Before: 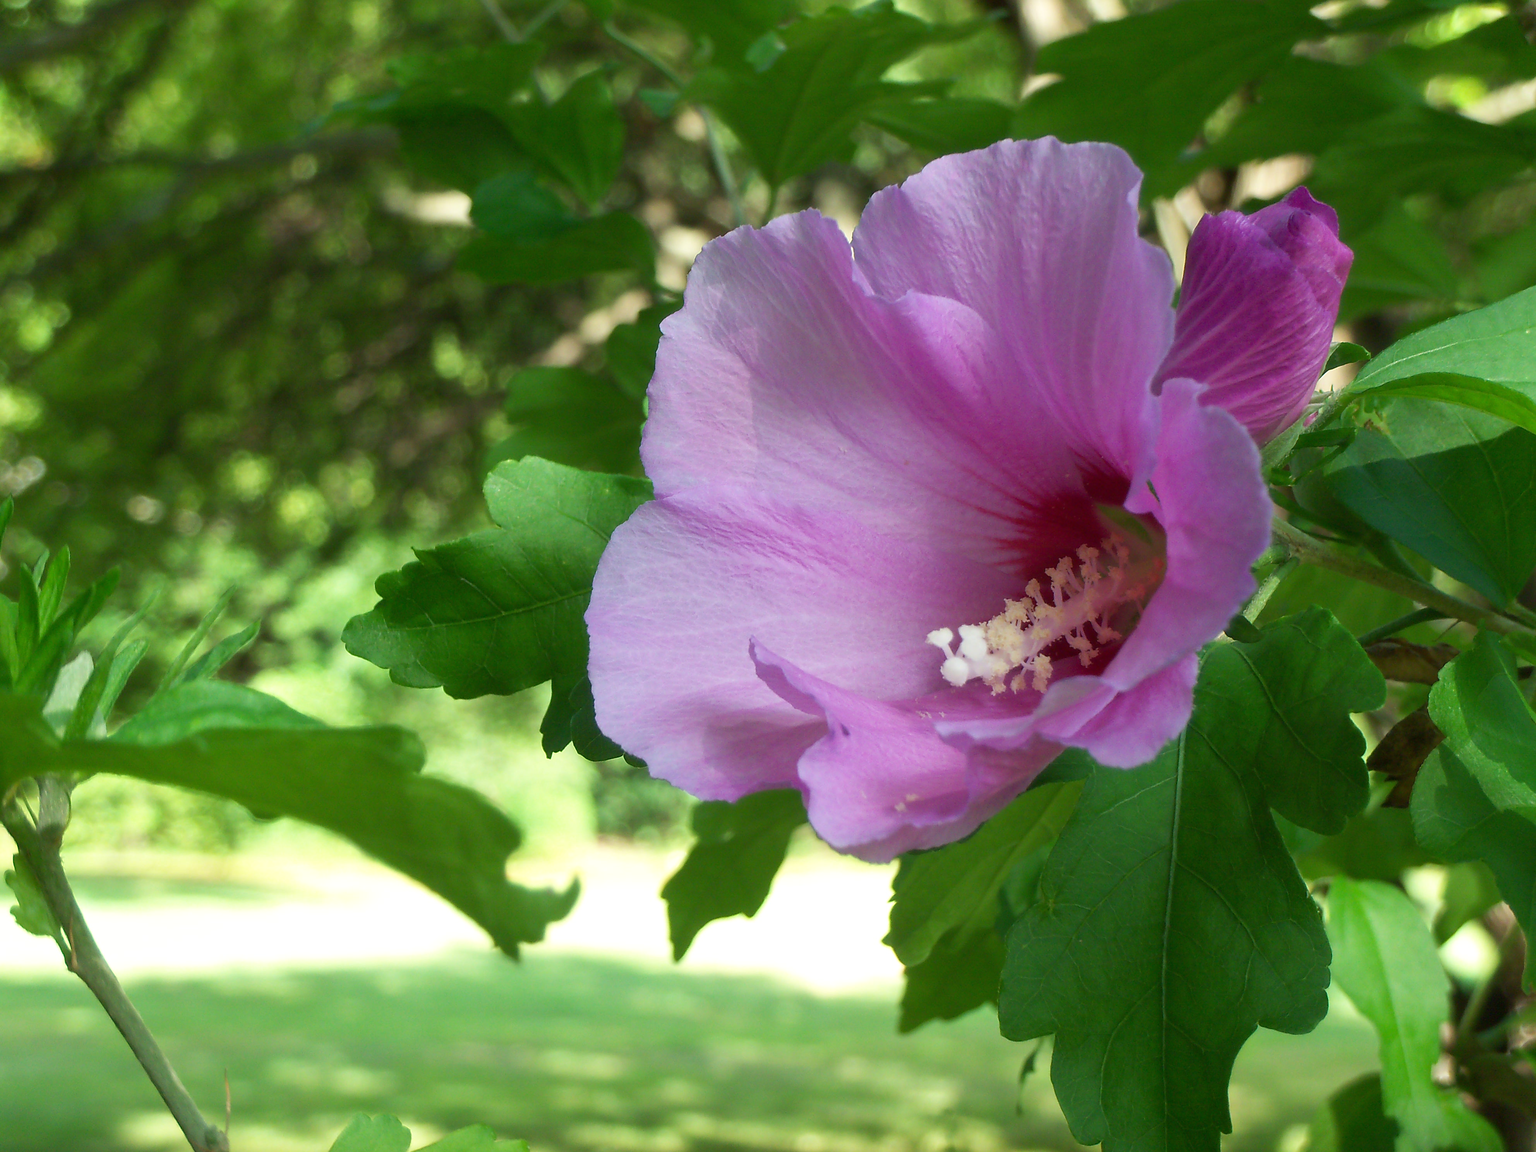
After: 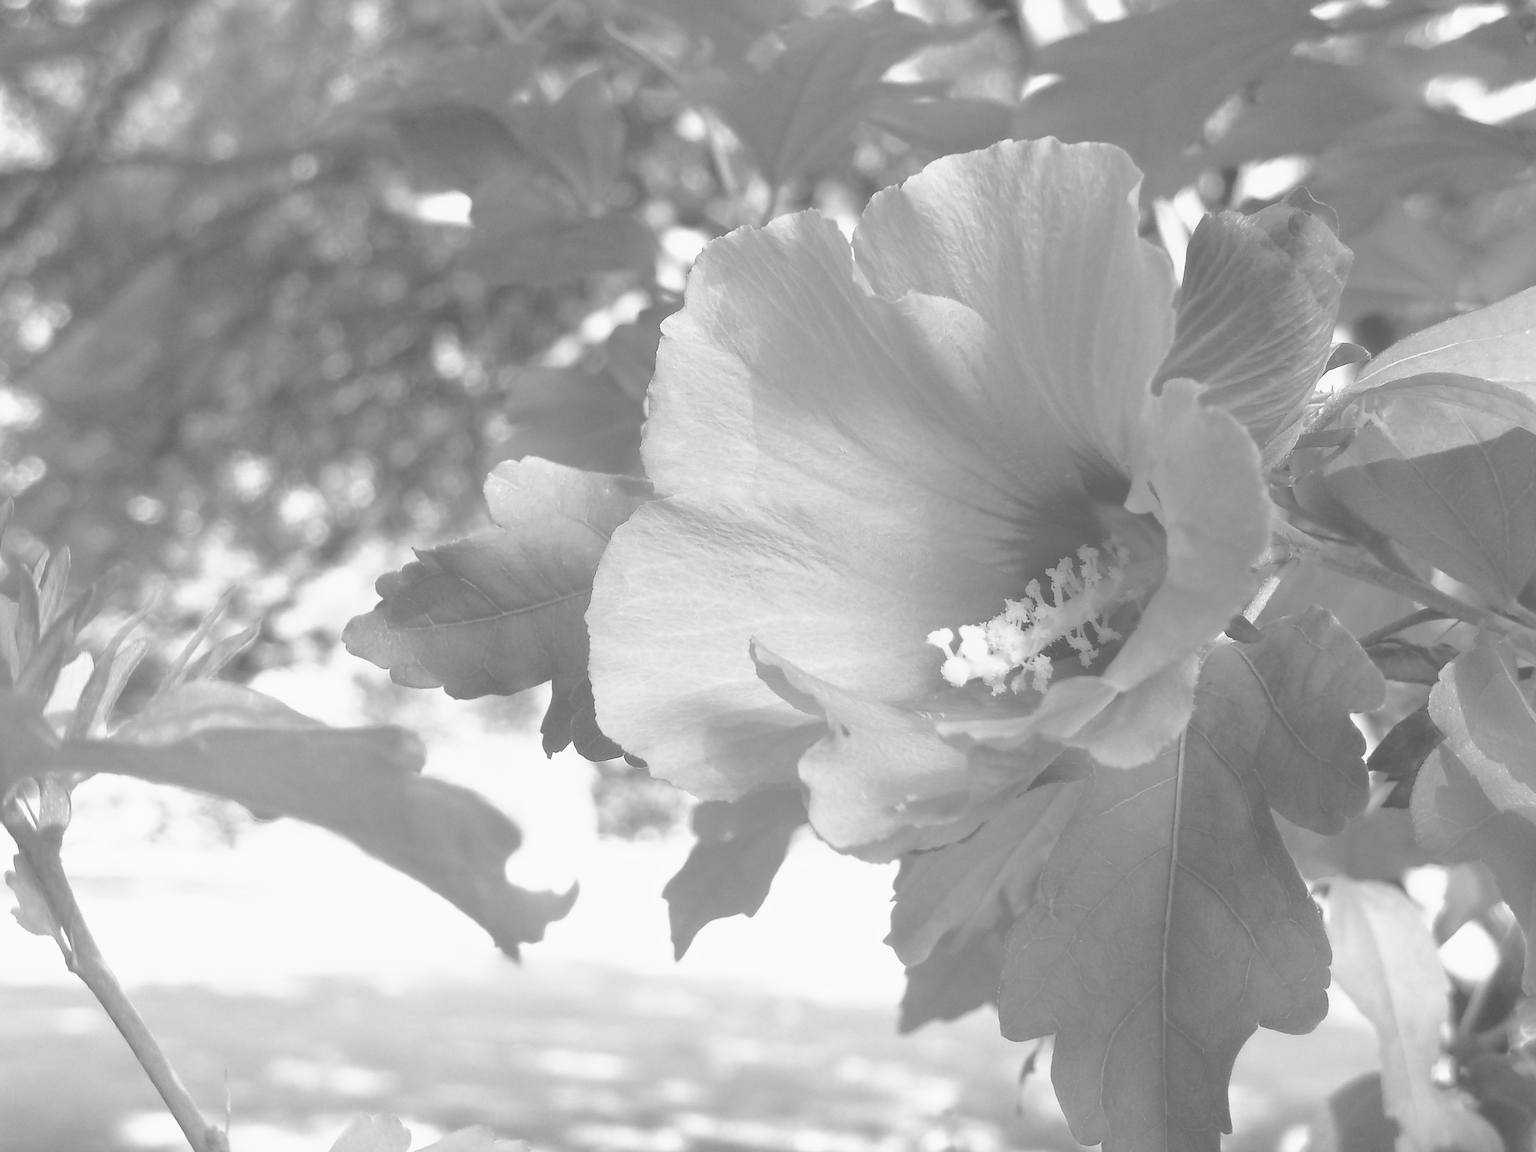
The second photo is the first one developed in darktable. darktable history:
sharpen: radius 0.969, amount 0.604
monochrome: a 32, b 64, size 2.3
white balance: emerald 1
tone curve: curves: ch0 [(0, 0) (0.003, 0.326) (0.011, 0.332) (0.025, 0.352) (0.044, 0.378) (0.069, 0.4) (0.1, 0.416) (0.136, 0.432) (0.177, 0.468) (0.224, 0.509) (0.277, 0.554) (0.335, 0.6) (0.399, 0.642) (0.468, 0.693) (0.543, 0.753) (0.623, 0.818) (0.709, 0.897) (0.801, 0.974) (0.898, 0.991) (1, 1)], preserve colors none
